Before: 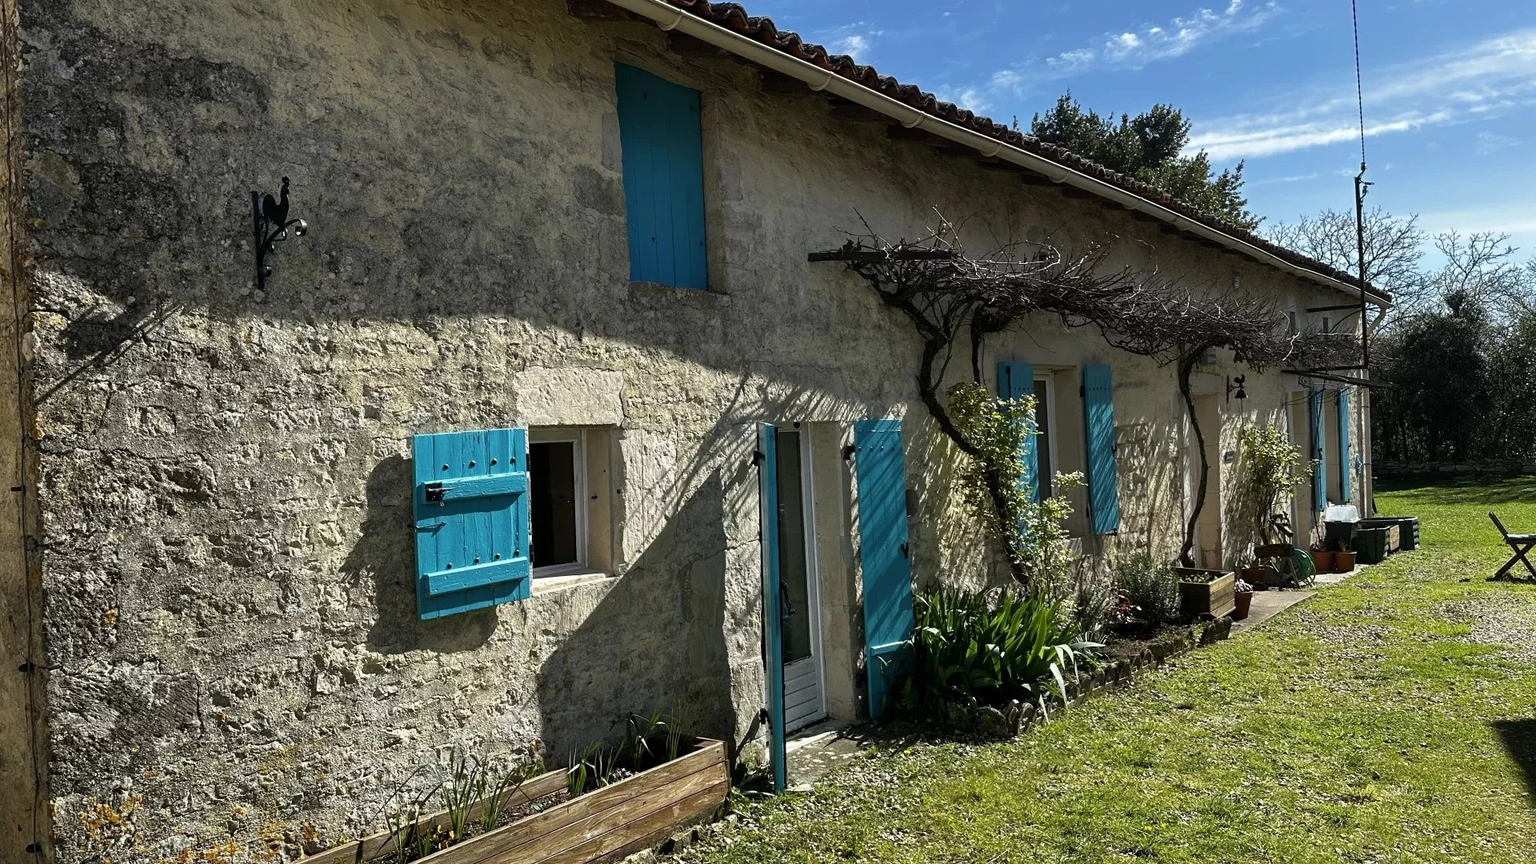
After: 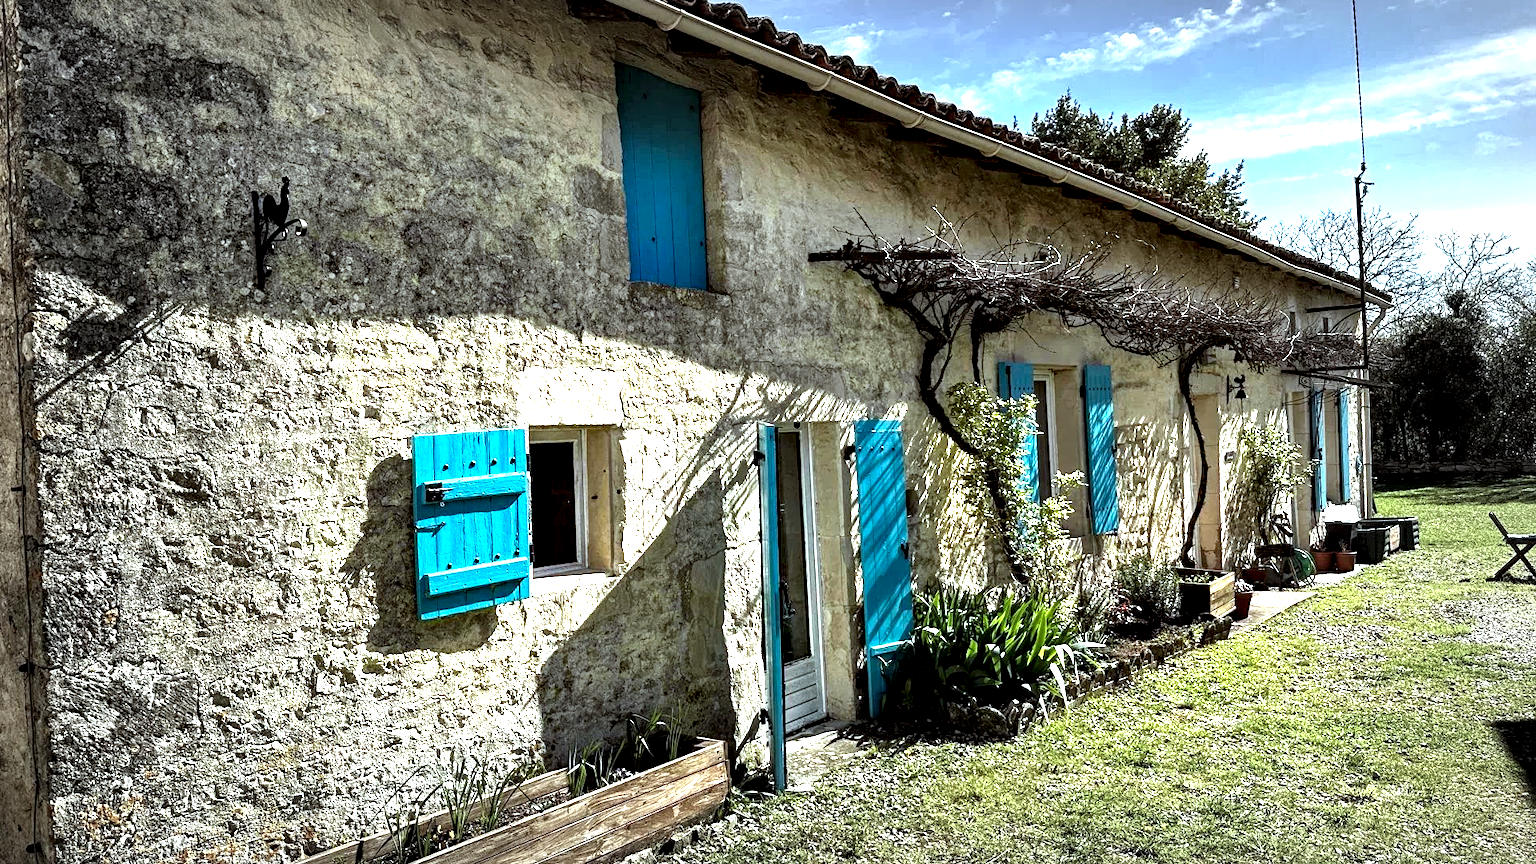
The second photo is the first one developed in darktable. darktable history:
exposure: black level correction 0, exposure 1.44 EV, compensate highlight preservation false
local contrast: on, module defaults
tone equalizer: on, module defaults
contrast equalizer: y [[0.6 ×6], [0.55 ×6], [0 ×6], [0 ×6], [0 ×6]]
vignetting: fall-off start 54.15%, automatic ratio true, width/height ratio 1.315, shape 0.212
haze removal: compatibility mode true, adaptive false
color correction: highlights a* -5.06, highlights b* -3.38, shadows a* 3.92, shadows b* 4.15
